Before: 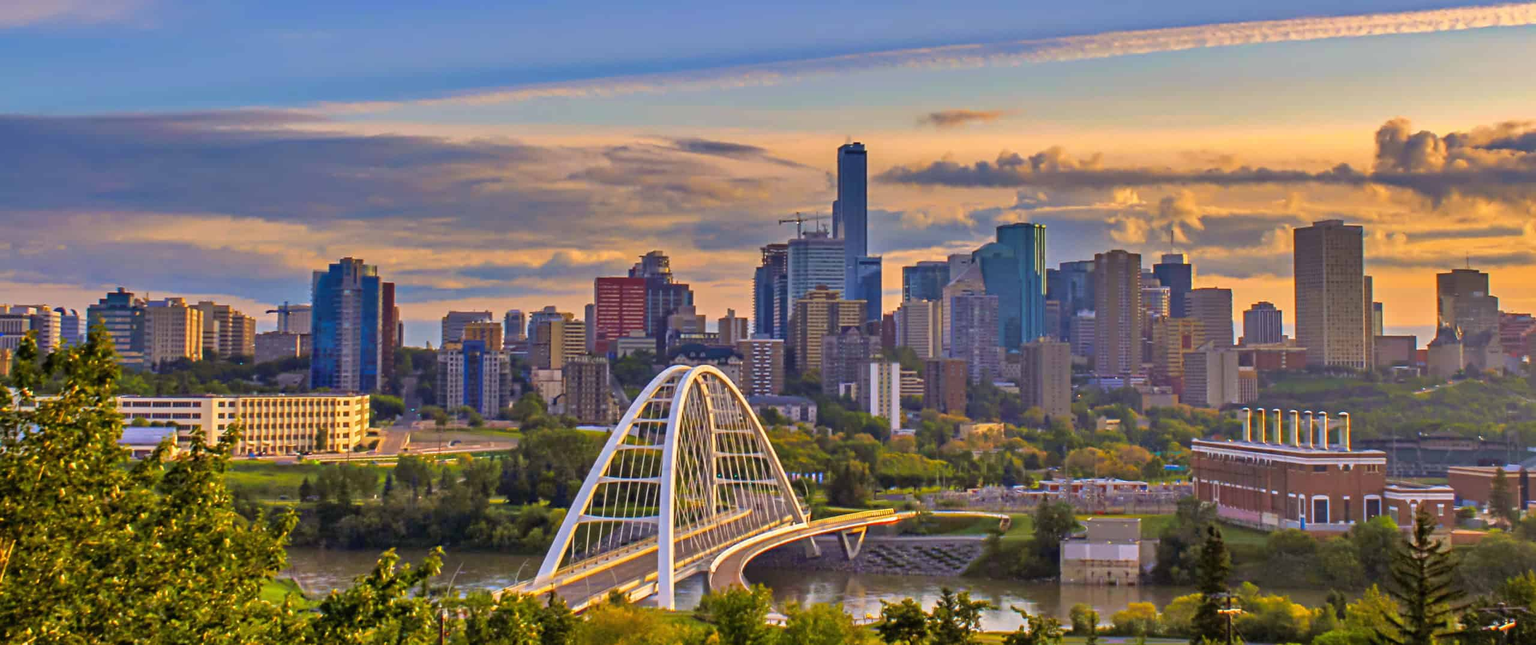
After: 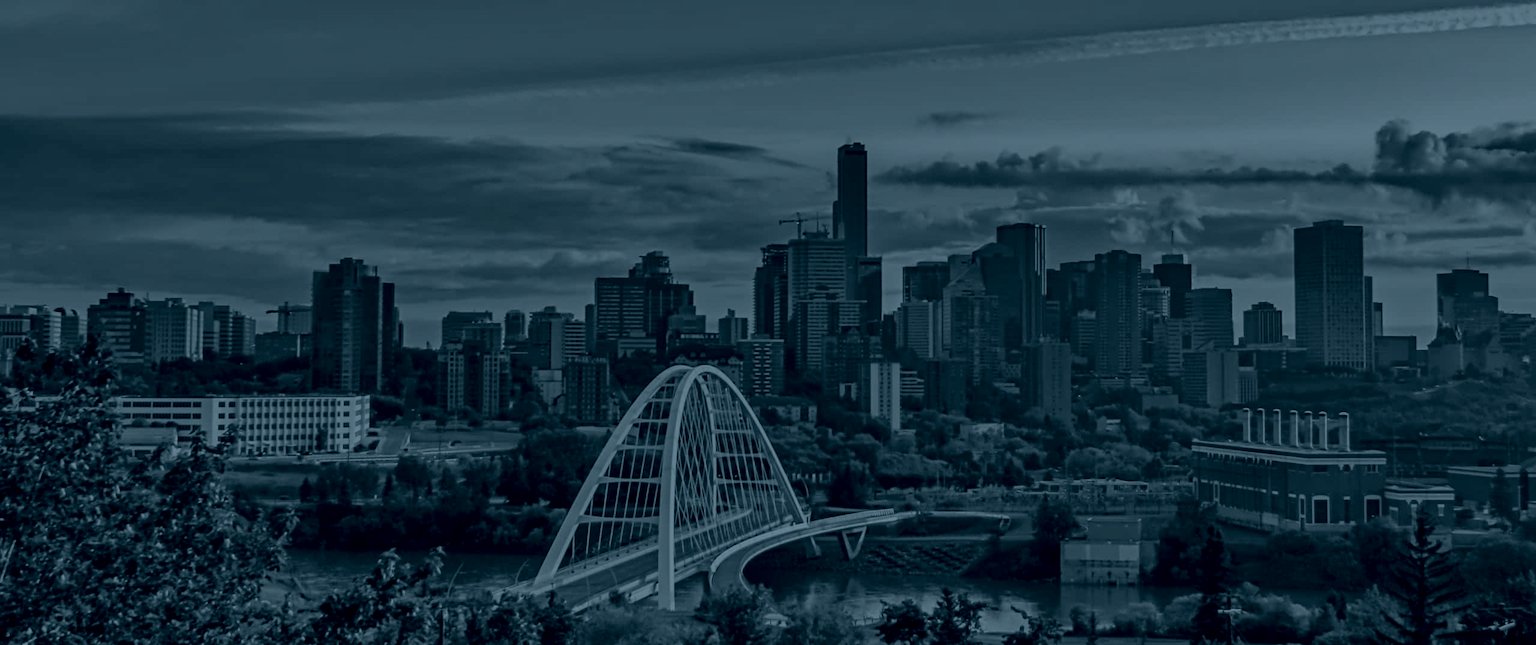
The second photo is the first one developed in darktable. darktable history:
base curve: curves: ch0 [(0, 0) (0.073, 0.04) (0.157, 0.139) (0.492, 0.492) (0.758, 0.758) (1, 1)], preserve colors none
colorize: hue 194.4°, saturation 29%, source mix 61.75%, lightness 3.98%, version 1
